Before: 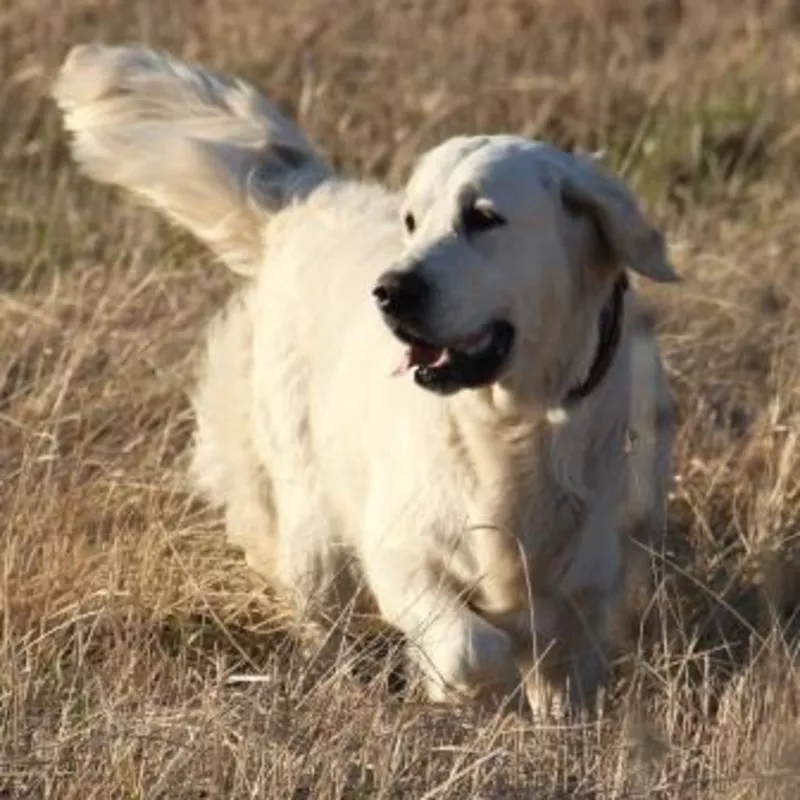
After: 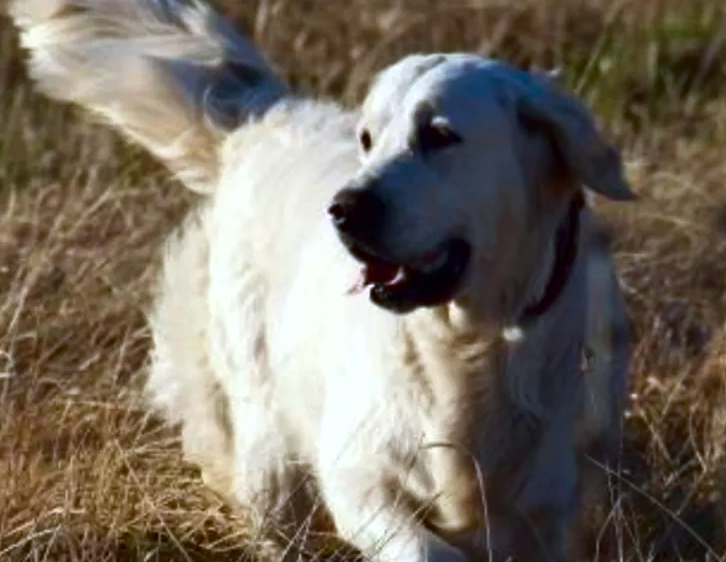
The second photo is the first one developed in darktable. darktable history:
color calibration: x 0.37, y 0.382, temperature 4313.32 K
crop: left 5.596%, top 10.314%, right 3.534%, bottom 19.395%
color balance: lift [1, 1, 0.999, 1.001], gamma [1, 1.003, 1.005, 0.995], gain [1, 0.992, 0.988, 1.012], contrast 5%, output saturation 110%
contrast brightness saturation: brightness -0.25, saturation 0.2
